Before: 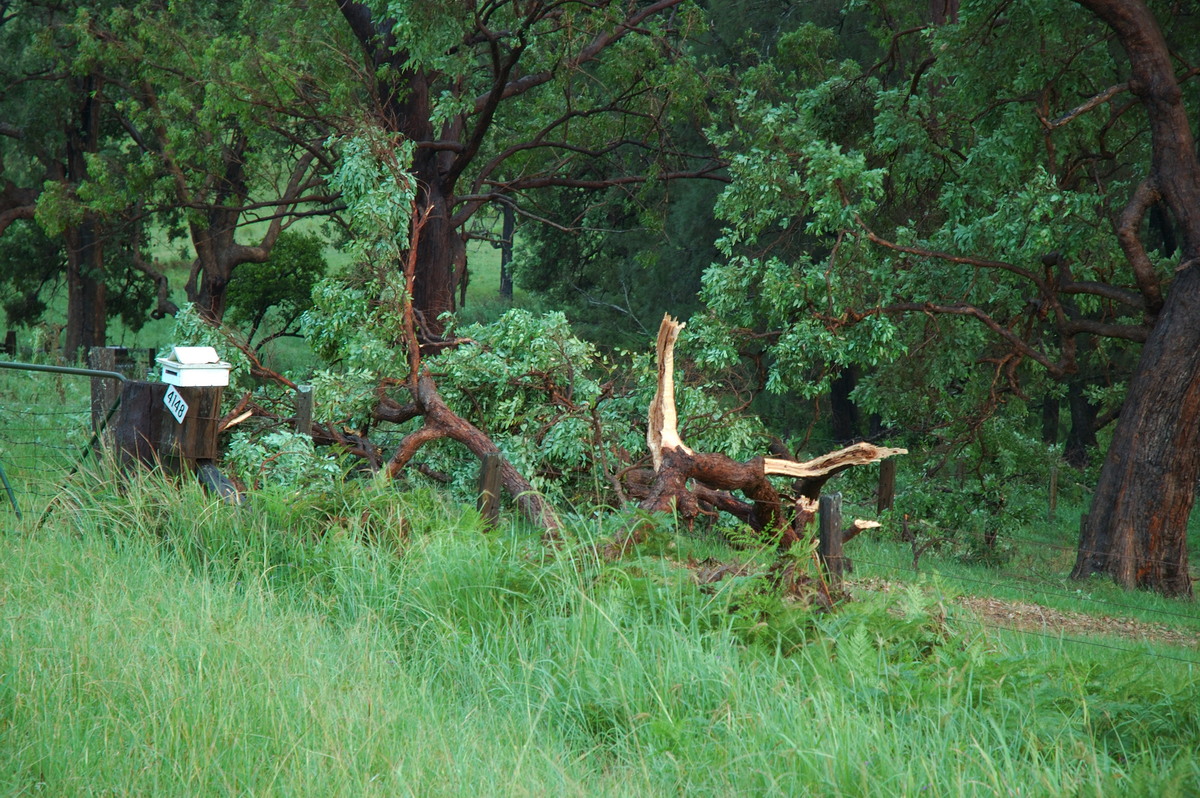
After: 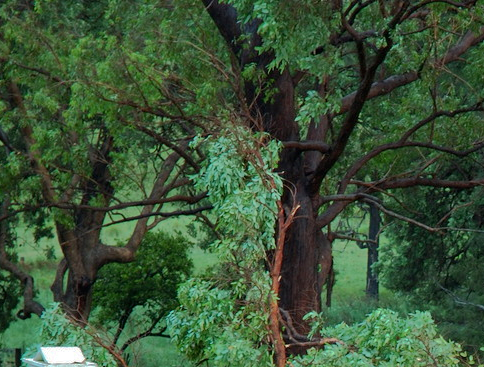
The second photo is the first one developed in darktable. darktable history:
shadows and highlights: shadows 24.92, highlights -70.04
crop and rotate: left 11.238%, top 0.094%, right 48.406%, bottom 53.798%
exposure: black level correction 0.001, compensate highlight preservation false
